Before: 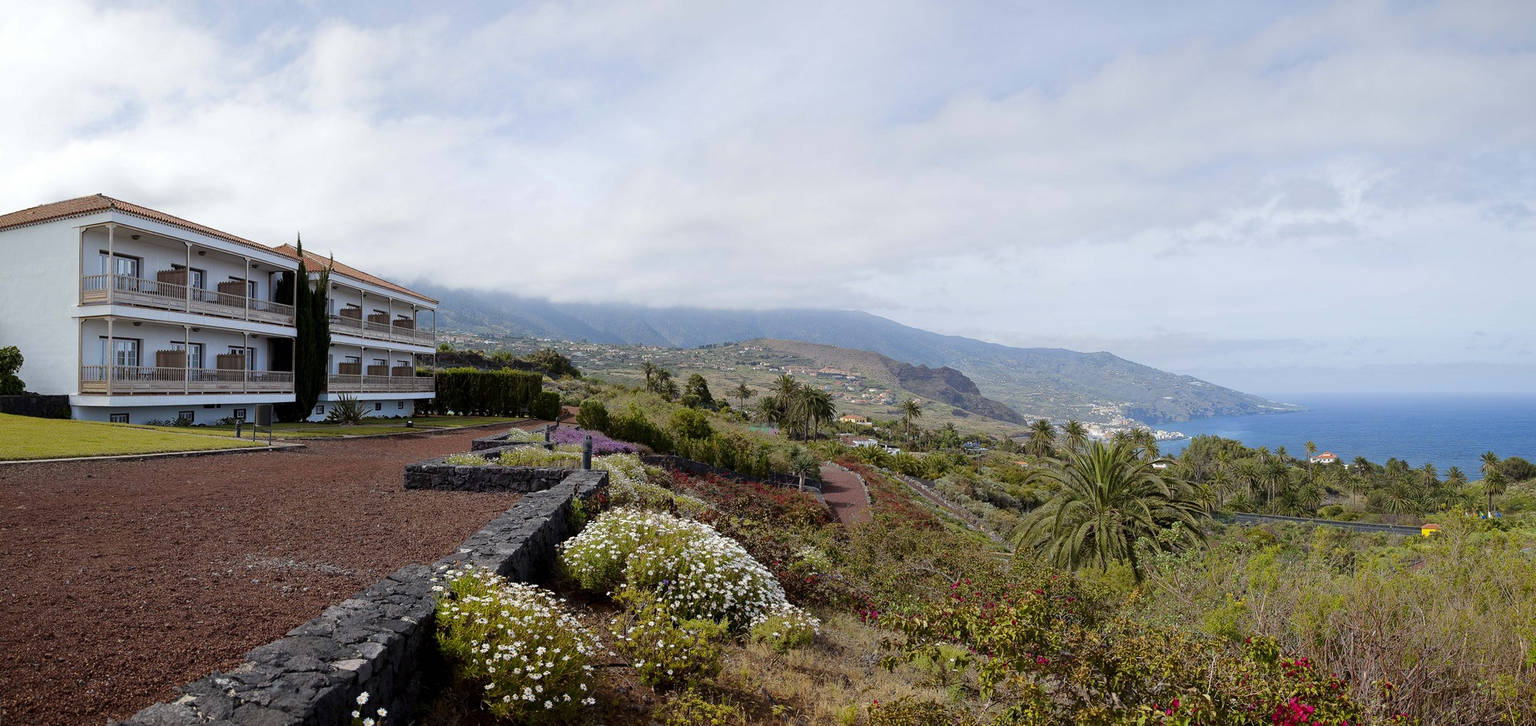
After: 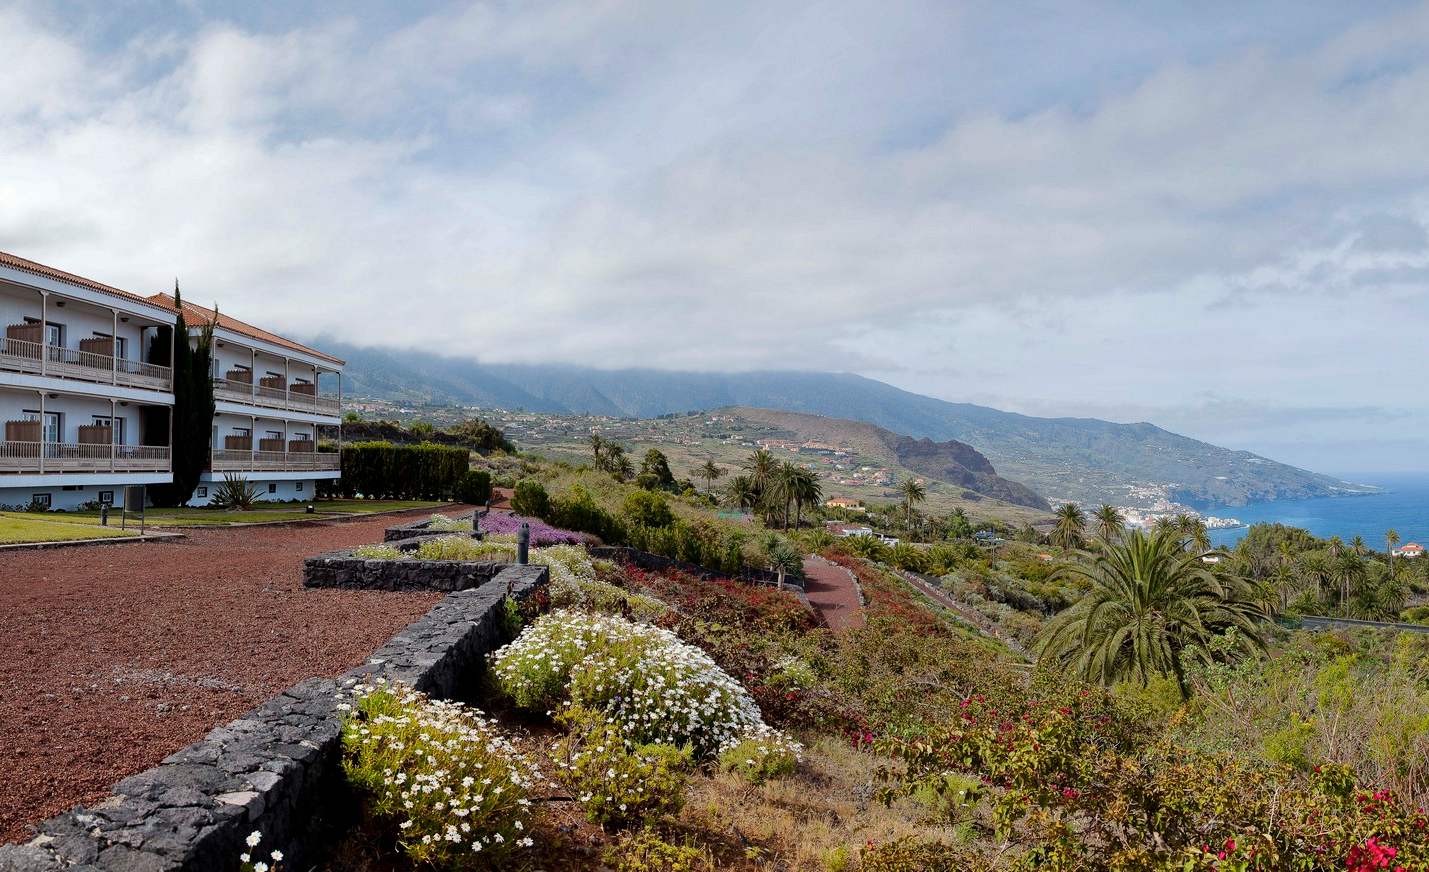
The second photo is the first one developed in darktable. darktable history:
crop: left 9.88%, right 12.664%
shadows and highlights: soften with gaussian
